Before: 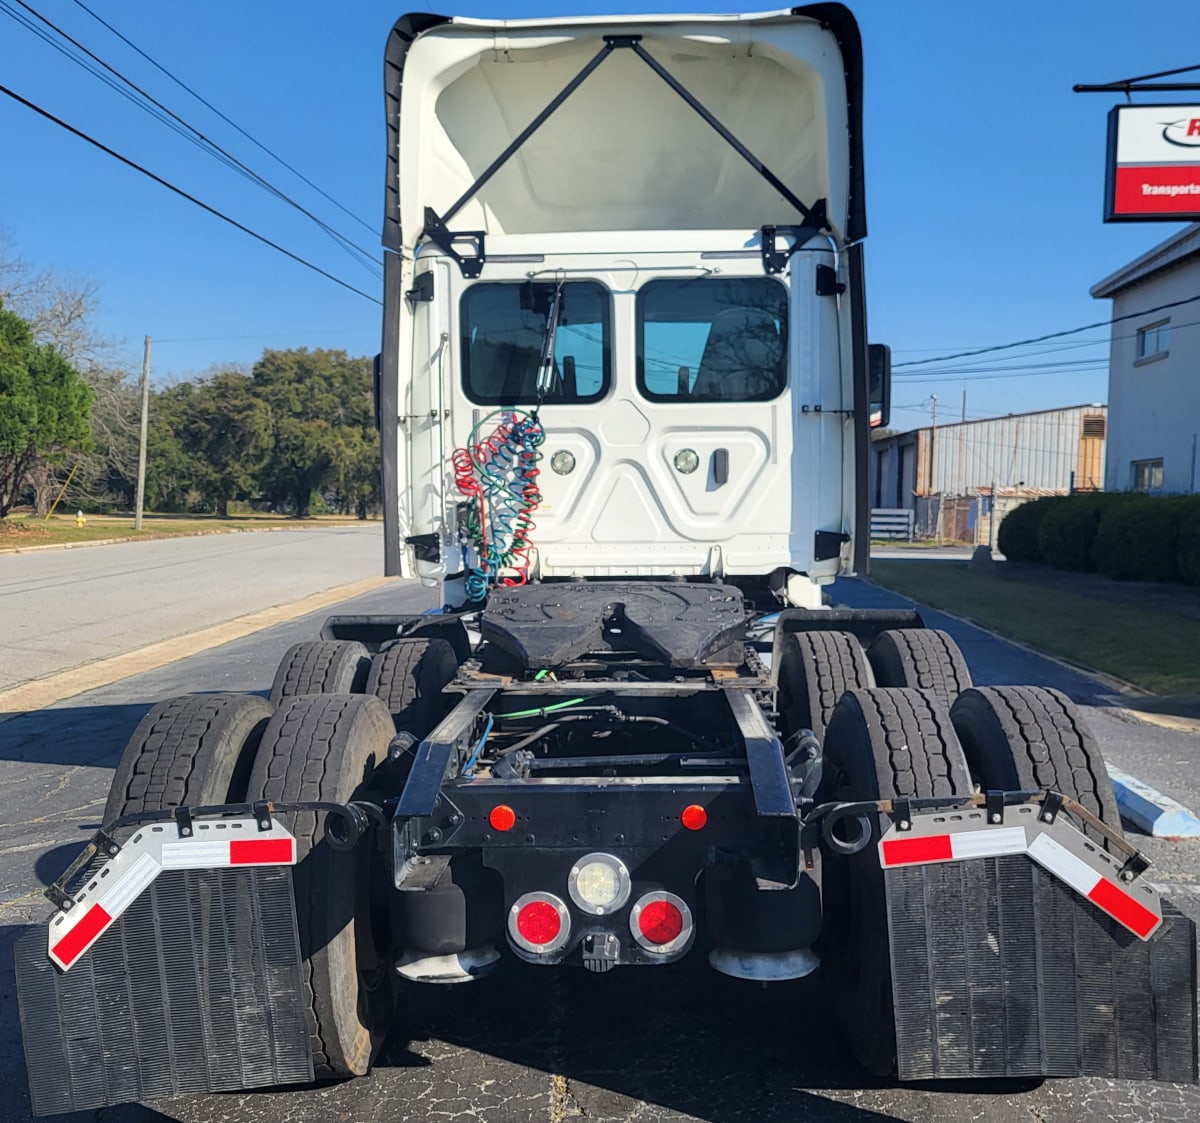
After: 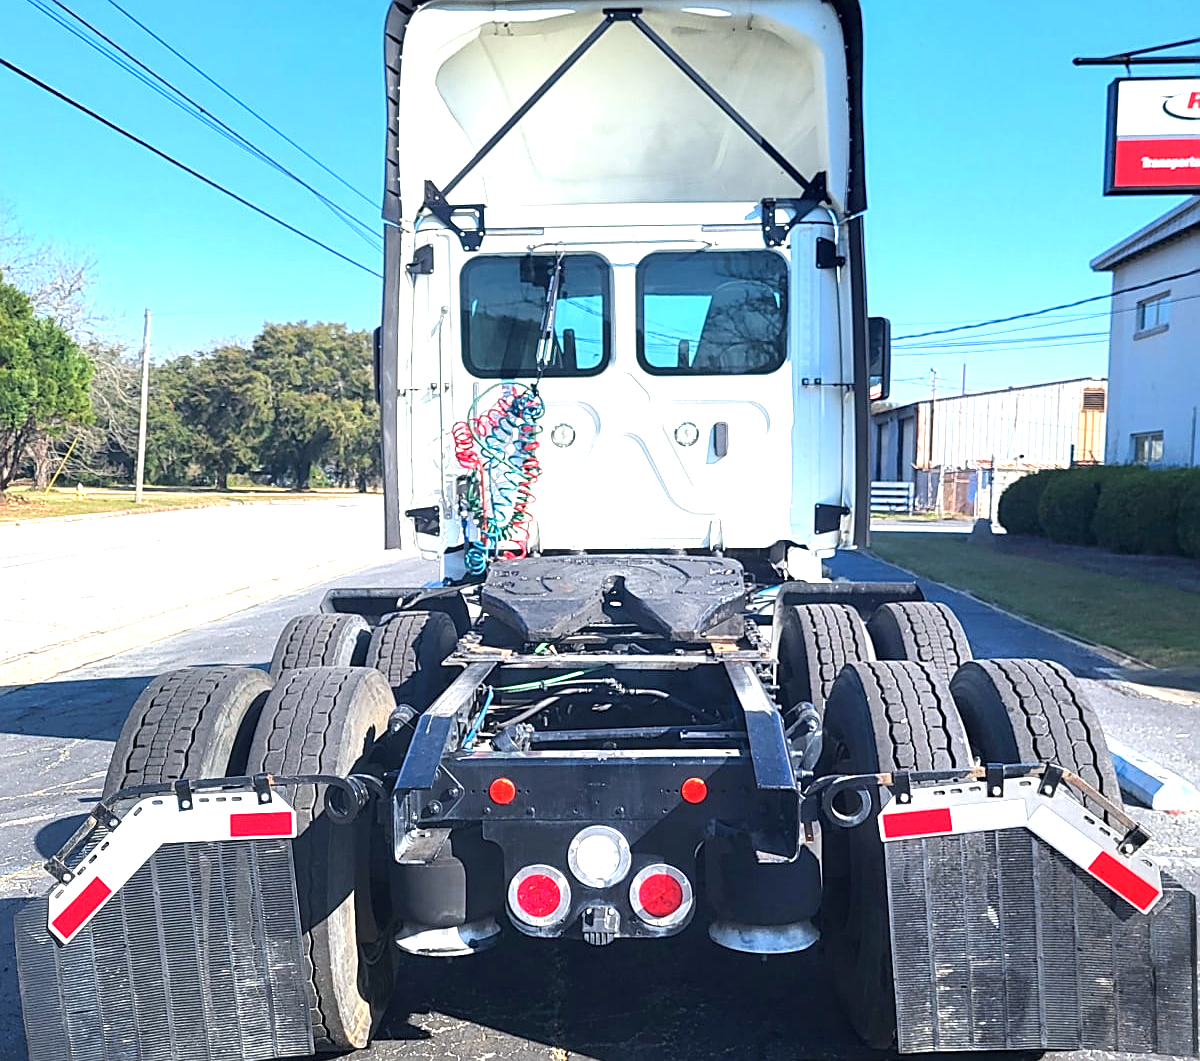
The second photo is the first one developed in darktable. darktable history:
color correction: highlights a* -0.137, highlights b* -5.91, shadows a* -0.137, shadows b* -0.137
crop and rotate: top 2.479%, bottom 3.018%
sharpen: on, module defaults
exposure: black level correction 0, exposure 1.3 EV, compensate exposure bias true, compensate highlight preservation false
